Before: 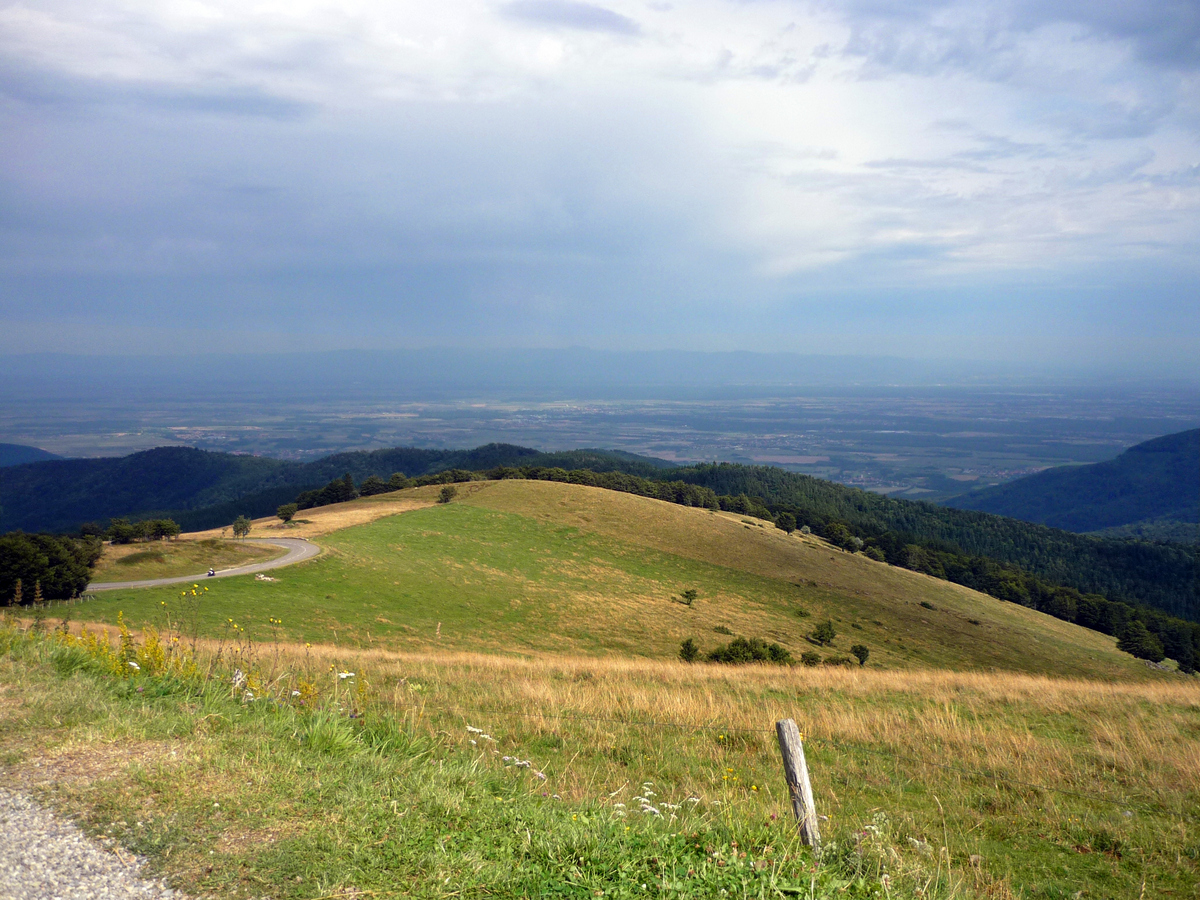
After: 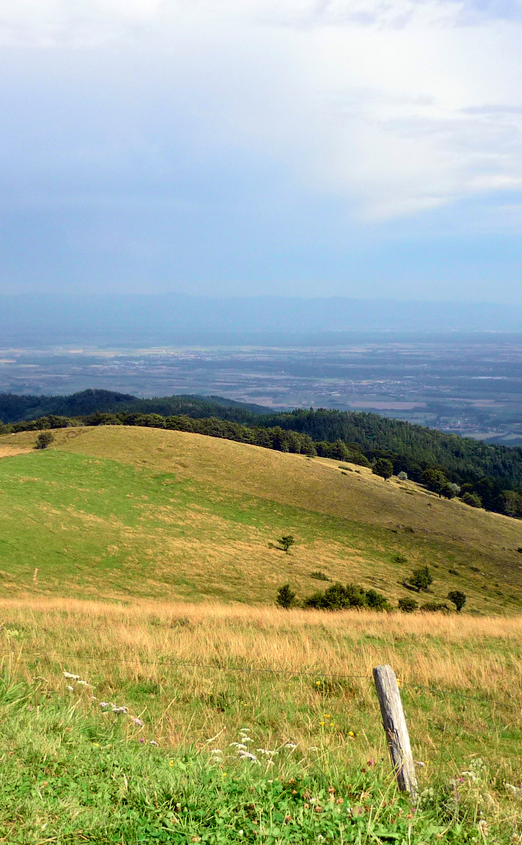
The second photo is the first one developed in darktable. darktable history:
tone curve: curves: ch0 [(0, 0.013) (0.054, 0.018) (0.205, 0.191) (0.289, 0.292) (0.39, 0.424) (0.493, 0.551) (0.666, 0.743) (0.795, 0.841) (1, 0.998)]; ch1 [(0, 0) (0.385, 0.343) (0.439, 0.415) (0.494, 0.495) (0.501, 0.501) (0.51, 0.509) (0.548, 0.554) (0.586, 0.601) (0.66, 0.687) (0.783, 0.804) (1, 1)]; ch2 [(0, 0) (0.304, 0.31) (0.403, 0.399) (0.441, 0.428) (0.47, 0.469) (0.498, 0.496) (0.524, 0.538) (0.566, 0.579) (0.633, 0.665) (0.7, 0.711) (1, 1)], color space Lab, independent channels, preserve colors none
crop: left 33.648%, top 6.061%, right 22.783%
exposure: compensate exposure bias true, compensate highlight preservation false
